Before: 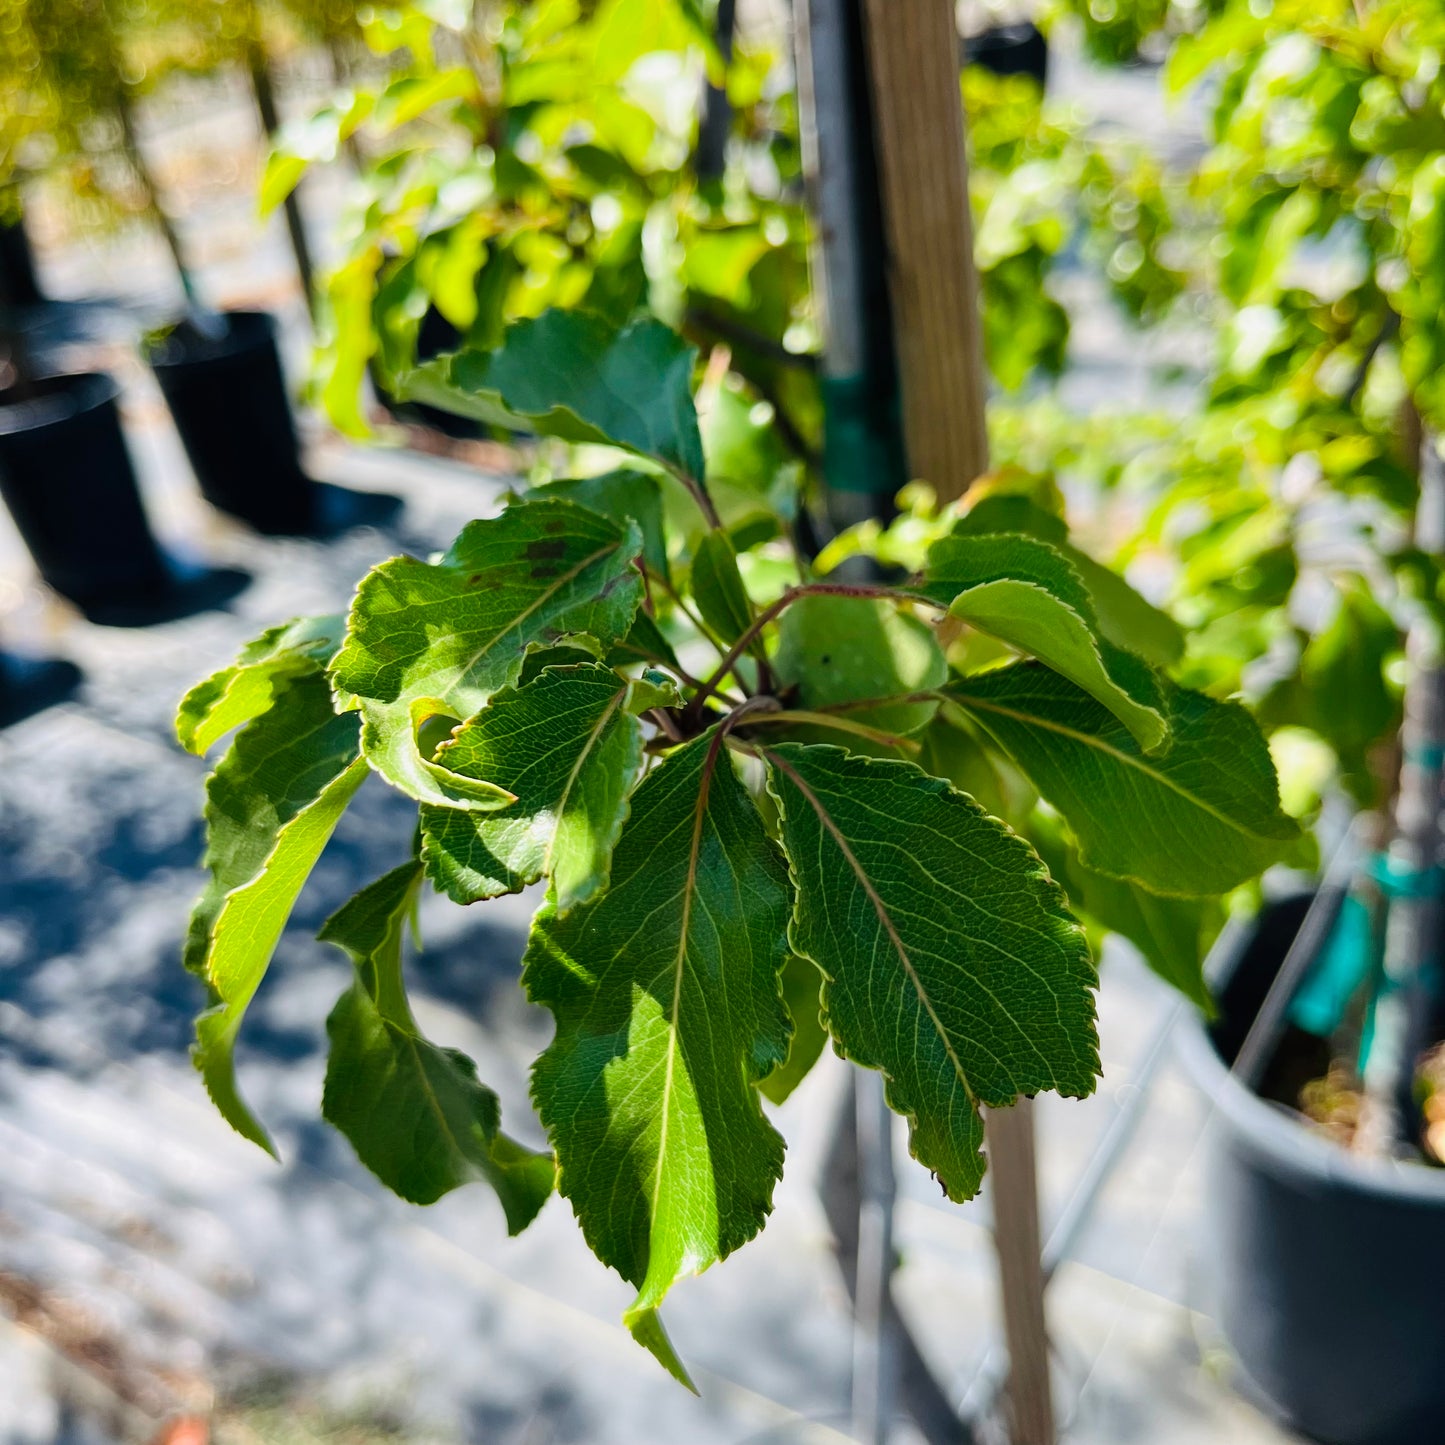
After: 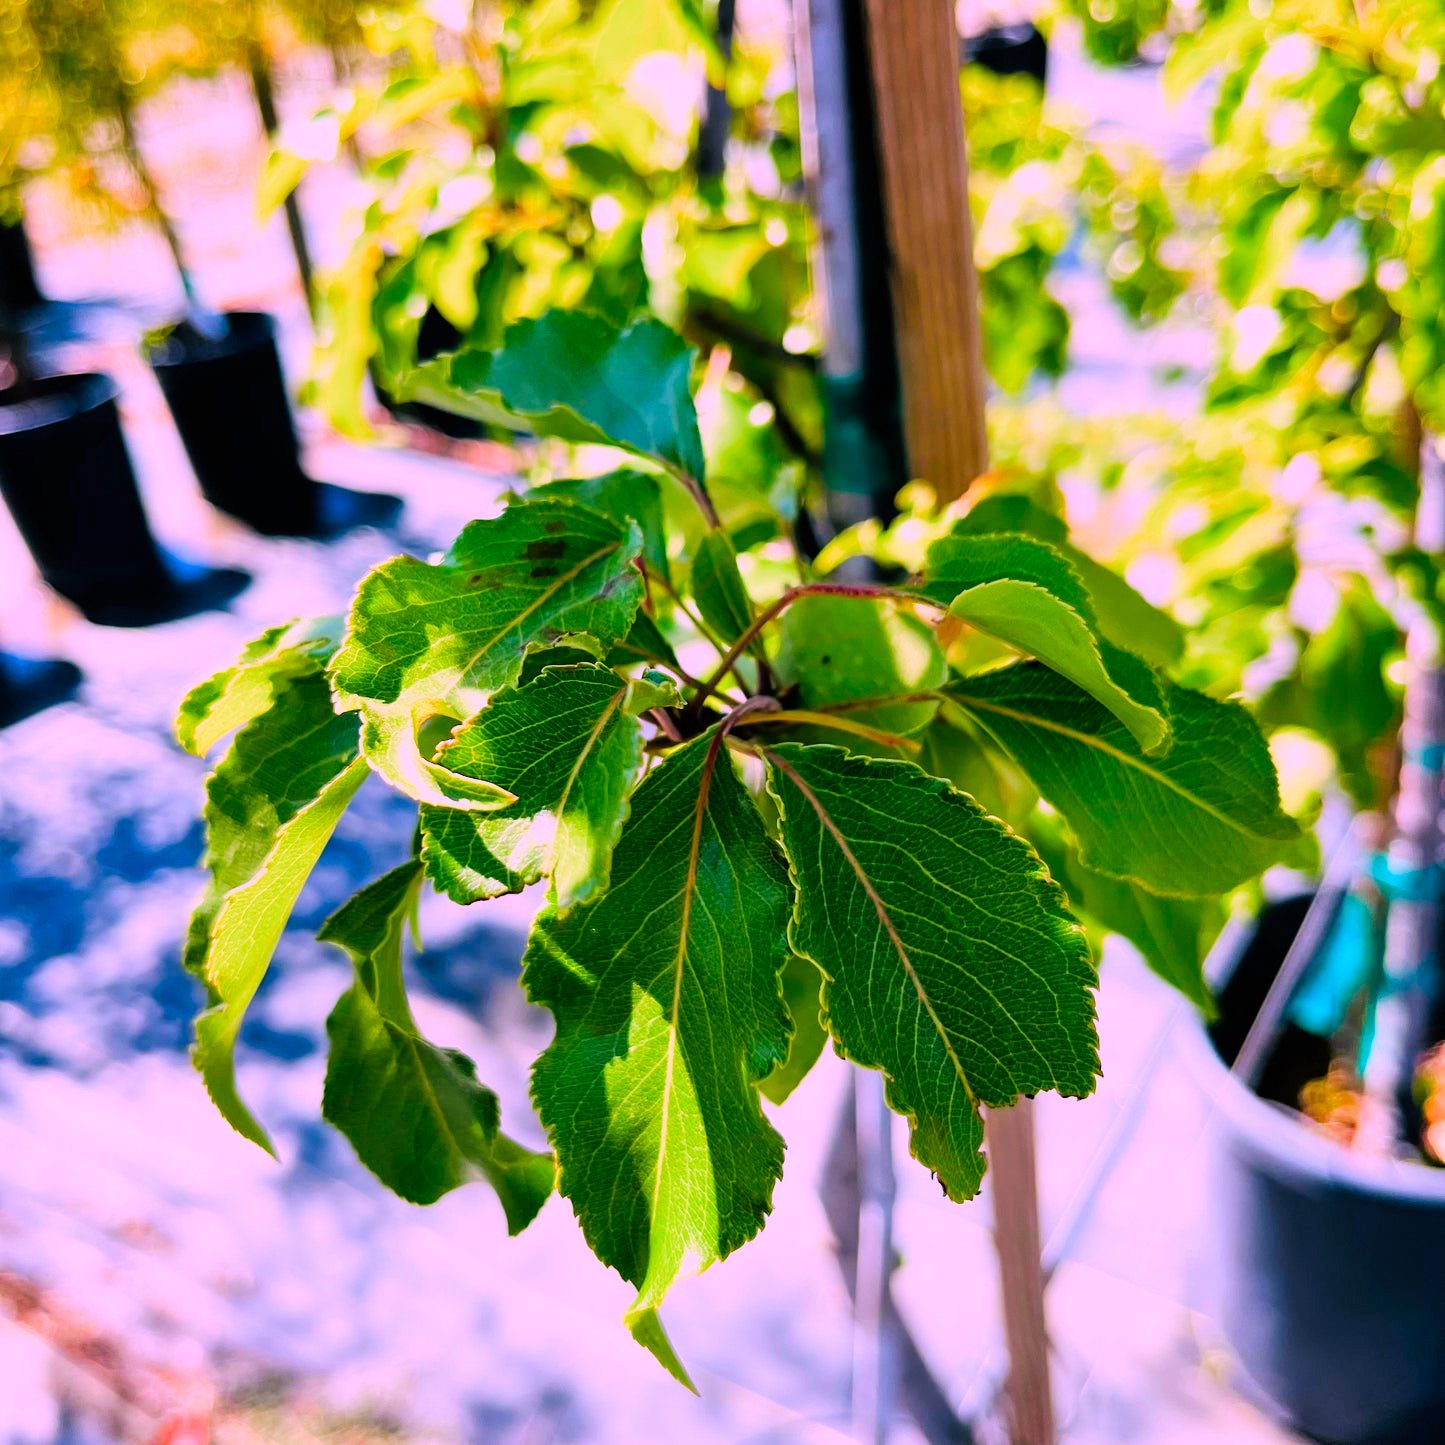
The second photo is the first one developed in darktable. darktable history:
white balance: red 0.976, blue 1.04
exposure: black level correction 0, exposure 0.7 EV, compensate exposure bias true, compensate highlight preservation false
color correction: highlights a* 19.5, highlights b* -11.53, saturation 1.69
filmic rgb: black relative exposure -7.92 EV, white relative exposure 4.13 EV, threshold 3 EV, hardness 4.02, latitude 51.22%, contrast 1.013, shadows ↔ highlights balance 5.35%, color science v5 (2021), contrast in shadows safe, contrast in highlights safe, enable highlight reconstruction true
